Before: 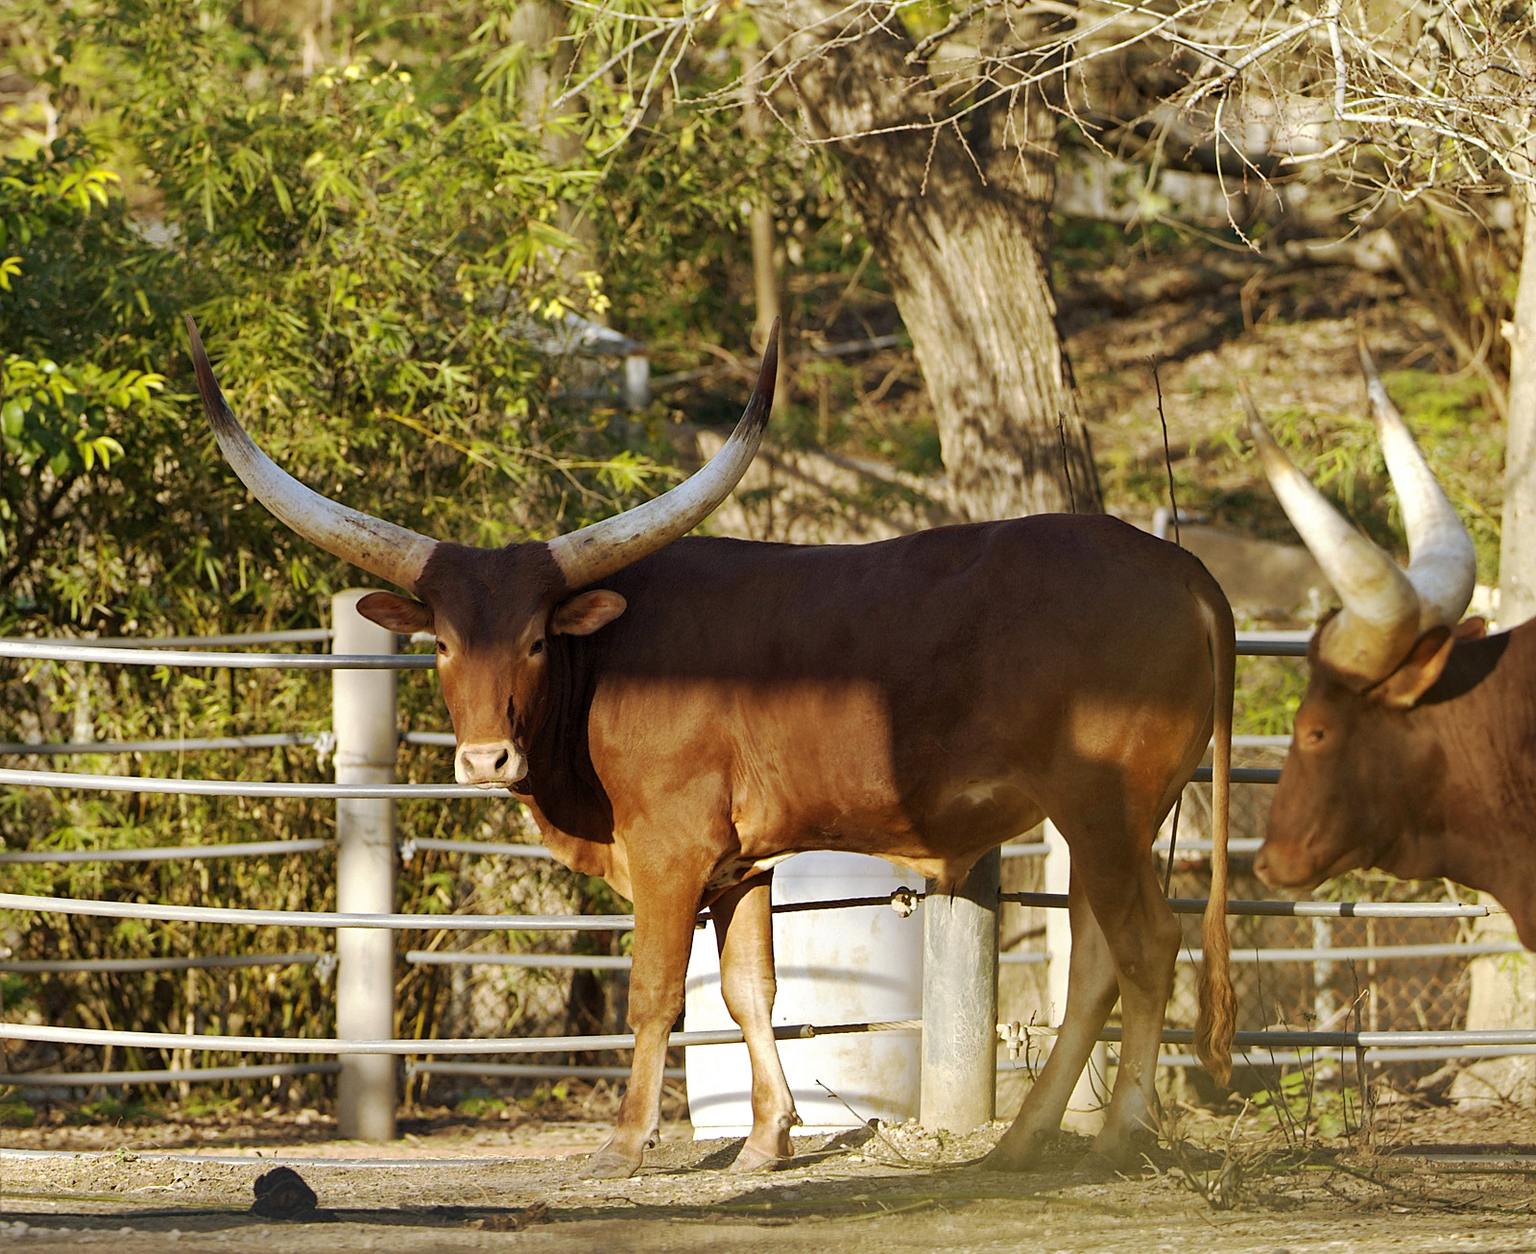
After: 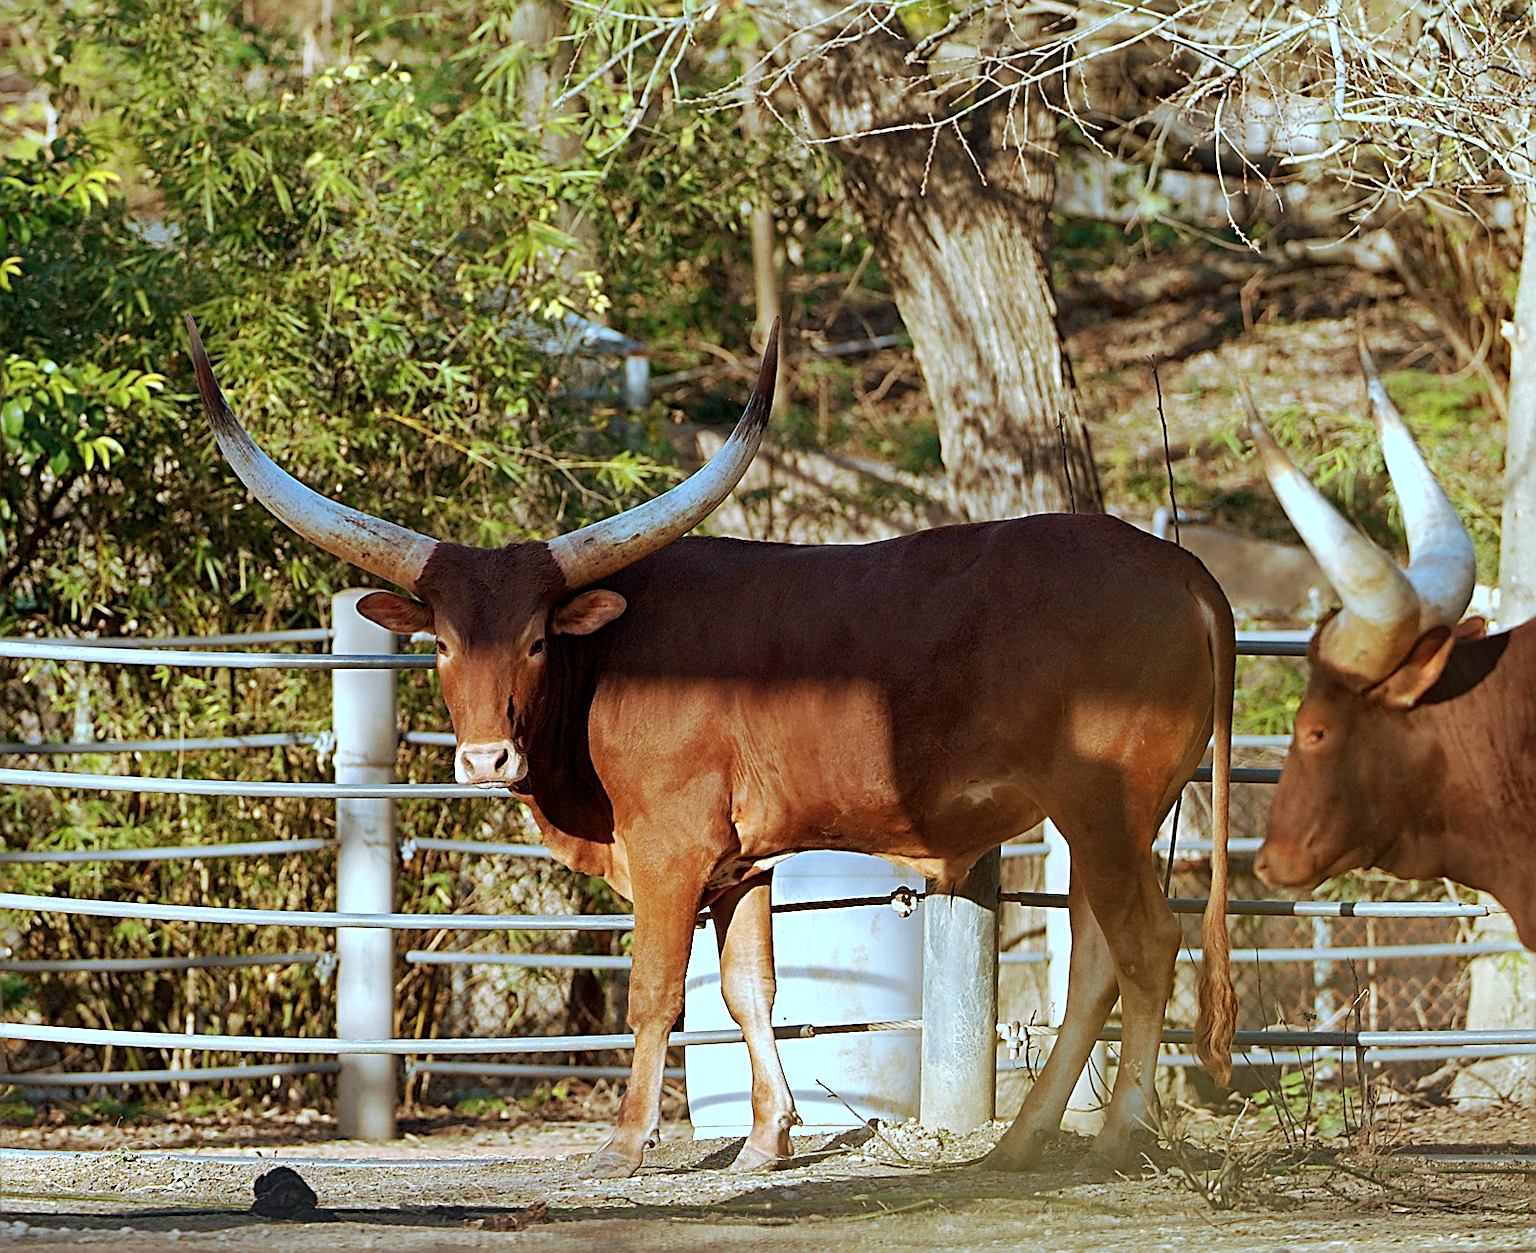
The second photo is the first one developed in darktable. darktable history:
sharpen: radius 2.548, amount 0.644
color correction: highlights a* -9.22, highlights b* -22.87
